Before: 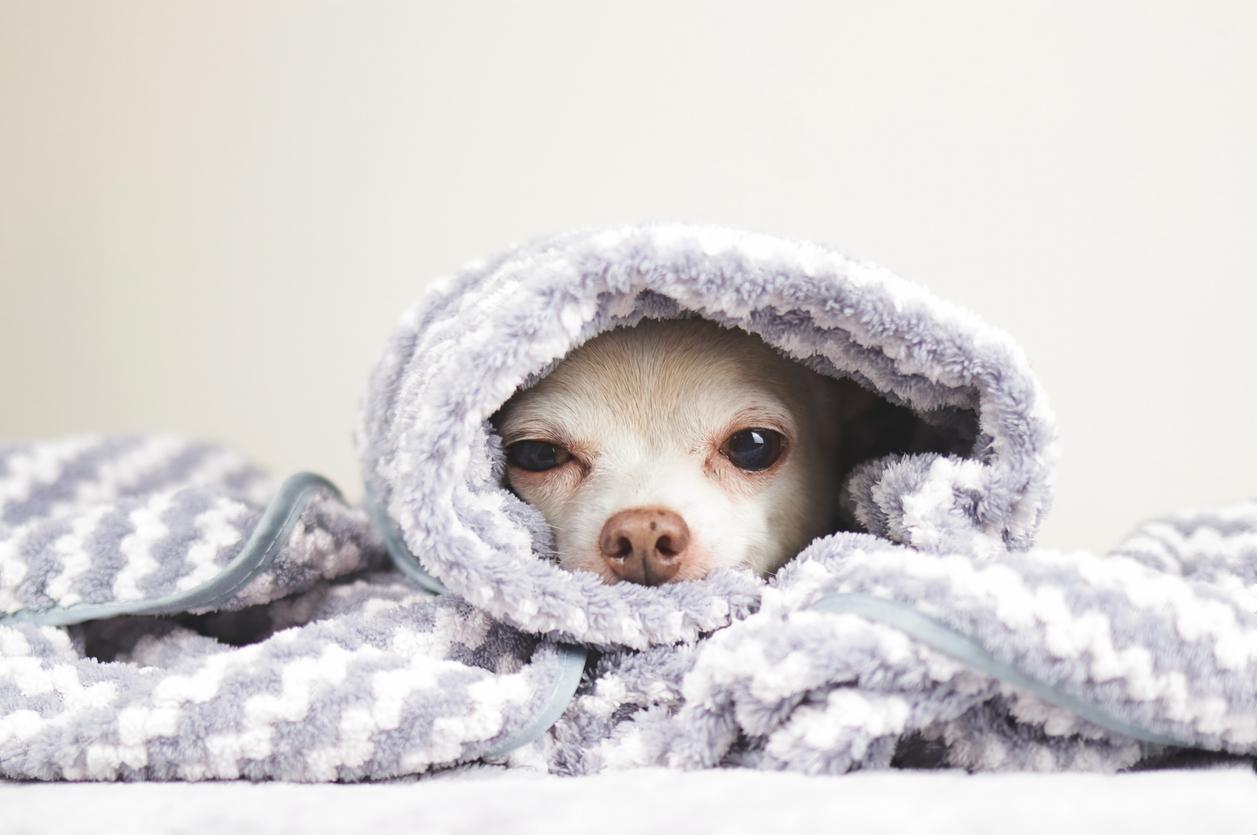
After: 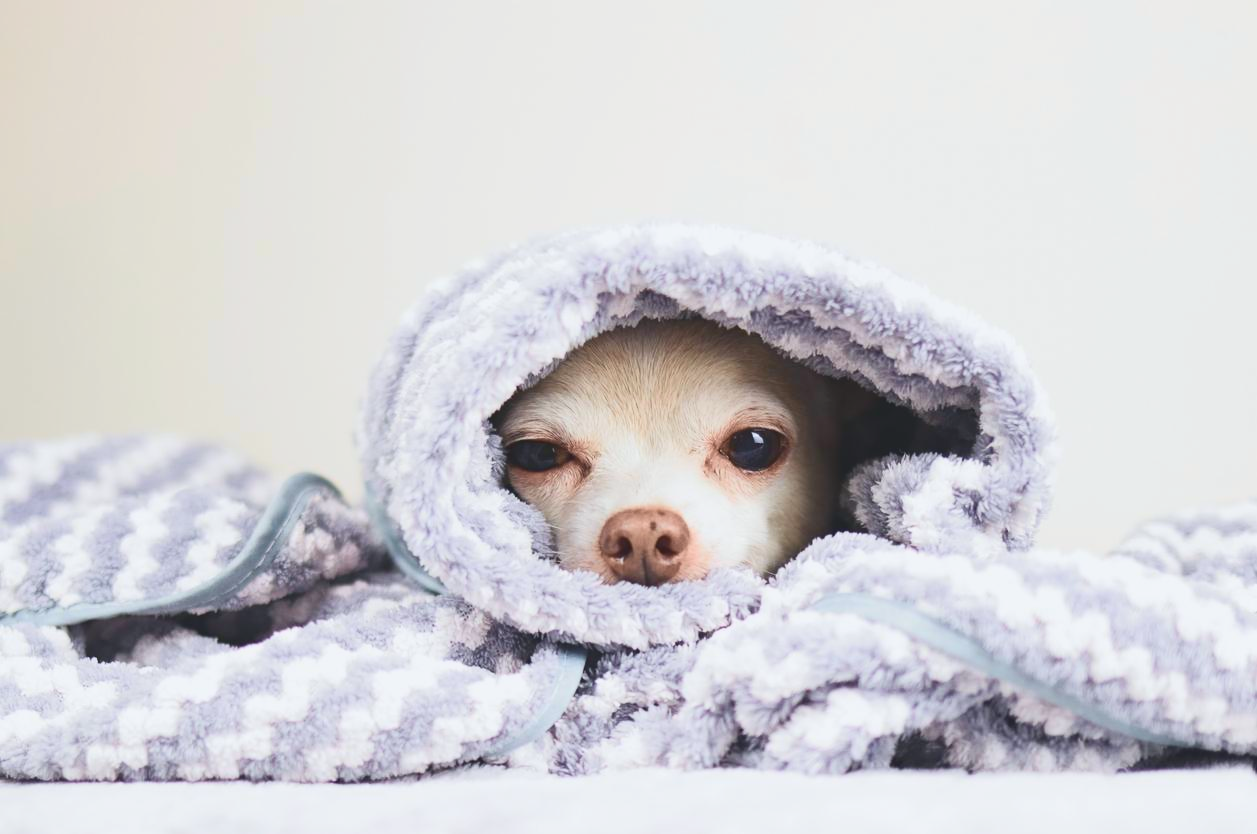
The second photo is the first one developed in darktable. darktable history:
crop: bottom 0.076%
tone curve: curves: ch0 [(0, 0.084) (0.155, 0.169) (0.46, 0.466) (0.751, 0.788) (1, 0.961)]; ch1 [(0, 0) (0.43, 0.408) (0.476, 0.469) (0.505, 0.503) (0.553, 0.563) (0.592, 0.581) (0.631, 0.625) (1, 1)]; ch2 [(0, 0) (0.505, 0.495) (0.55, 0.557) (0.583, 0.573) (1, 1)], color space Lab, independent channels, preserve colors none
